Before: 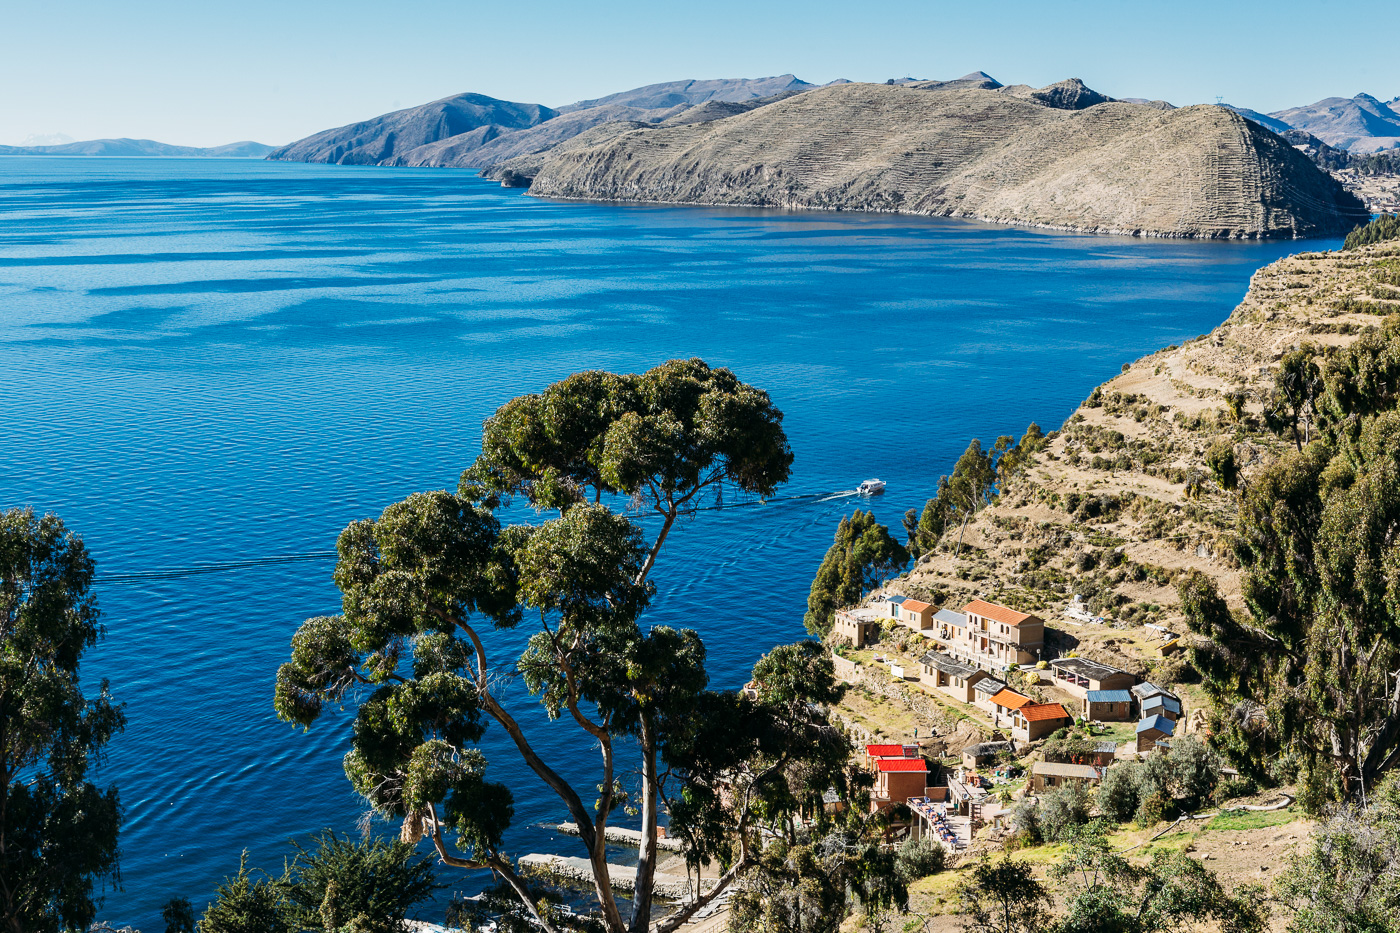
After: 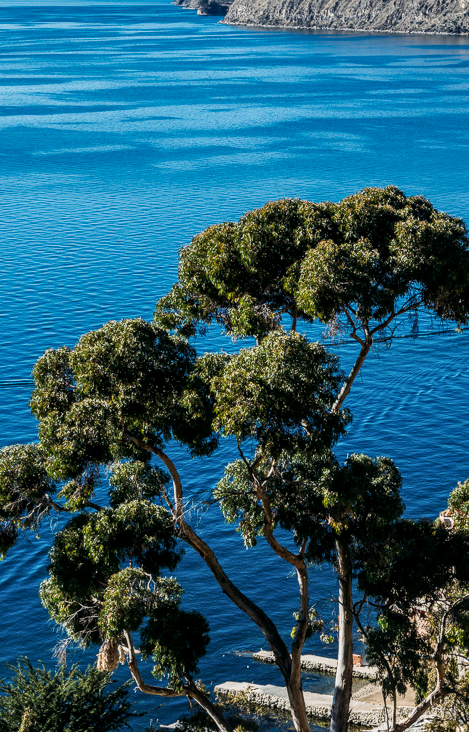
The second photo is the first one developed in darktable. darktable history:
crop and rotate: left 21.77%, top 18.528%, right 44.676%, bottom 2.997%
local contrast: on, module defaults
white balance: emerald 1
